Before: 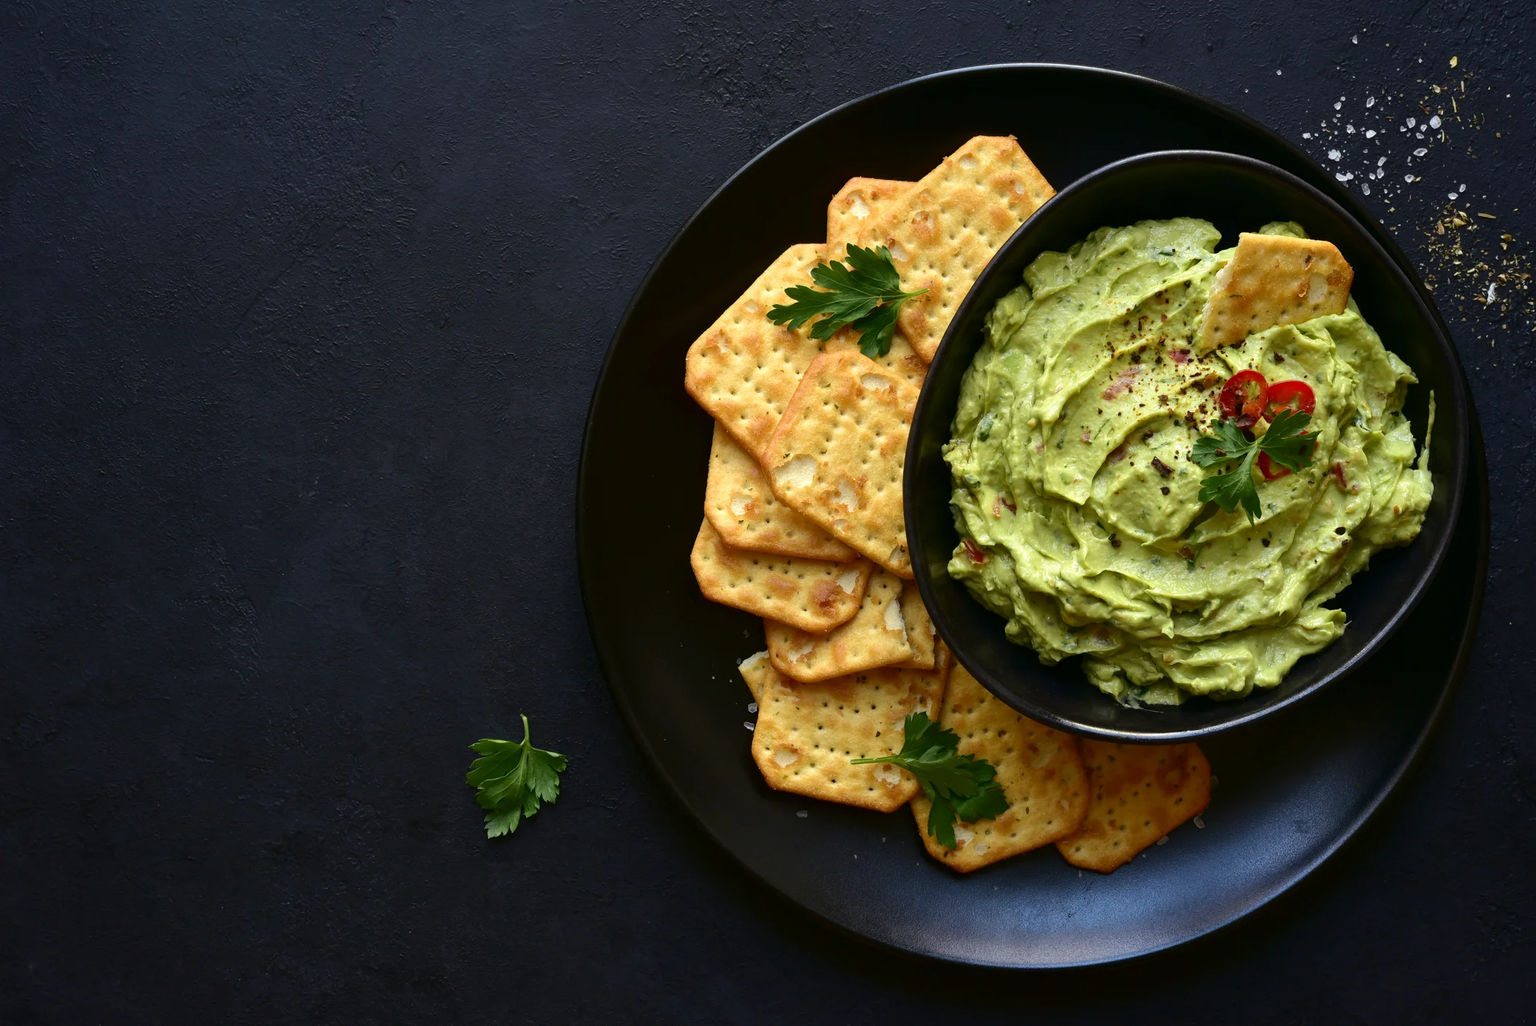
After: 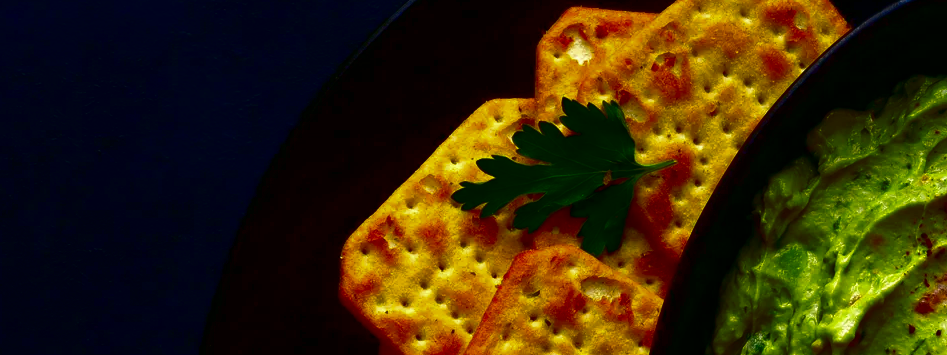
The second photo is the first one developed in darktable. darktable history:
contrast brightness saturation: brightness -1, saturation 1
crop: left 28.64%, top 16.832%, right 26.637%, bottom 58.055%
